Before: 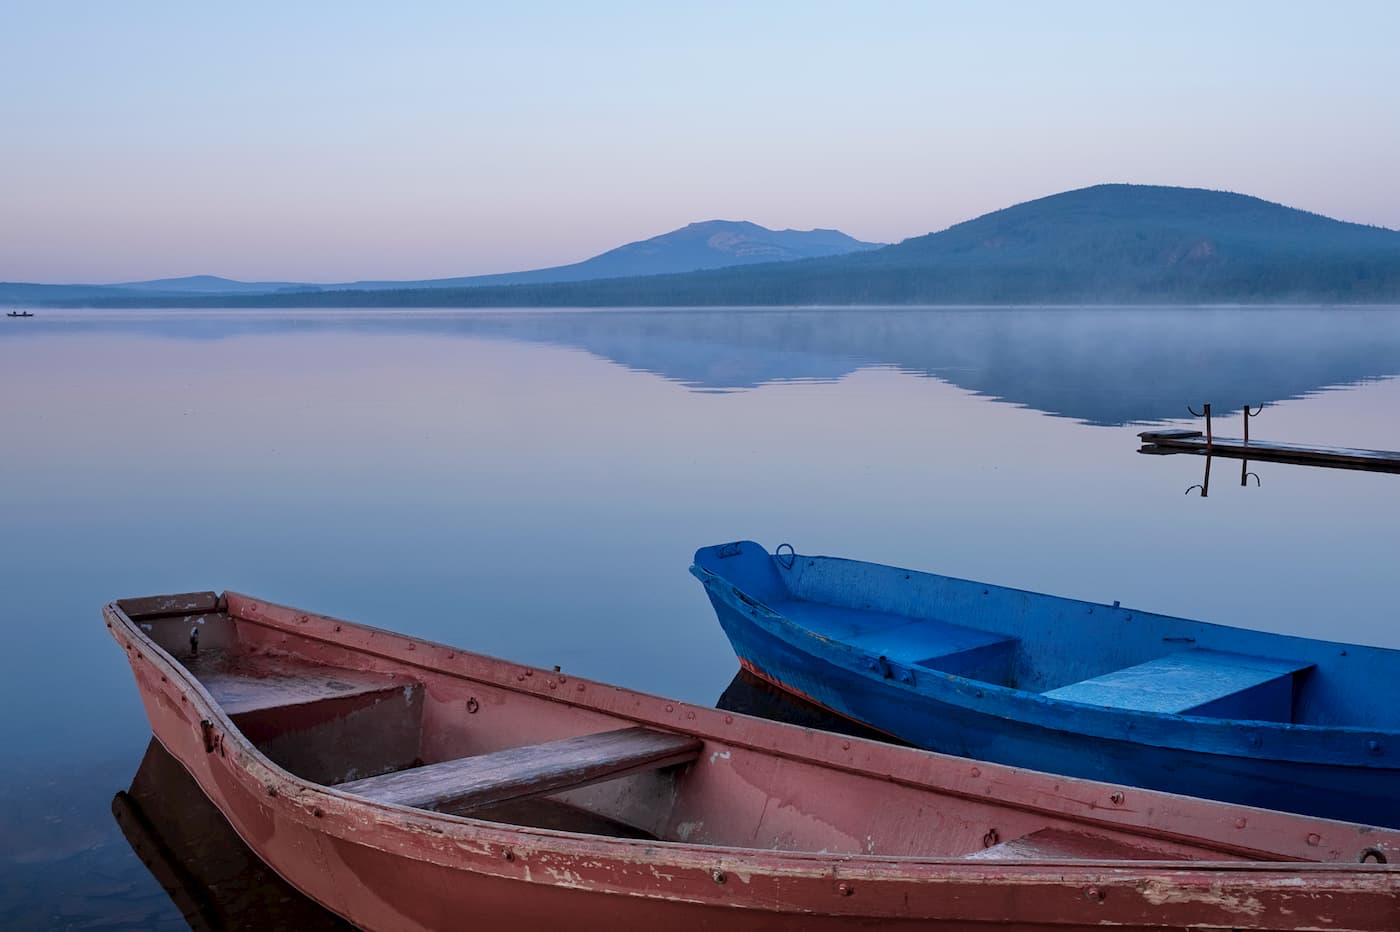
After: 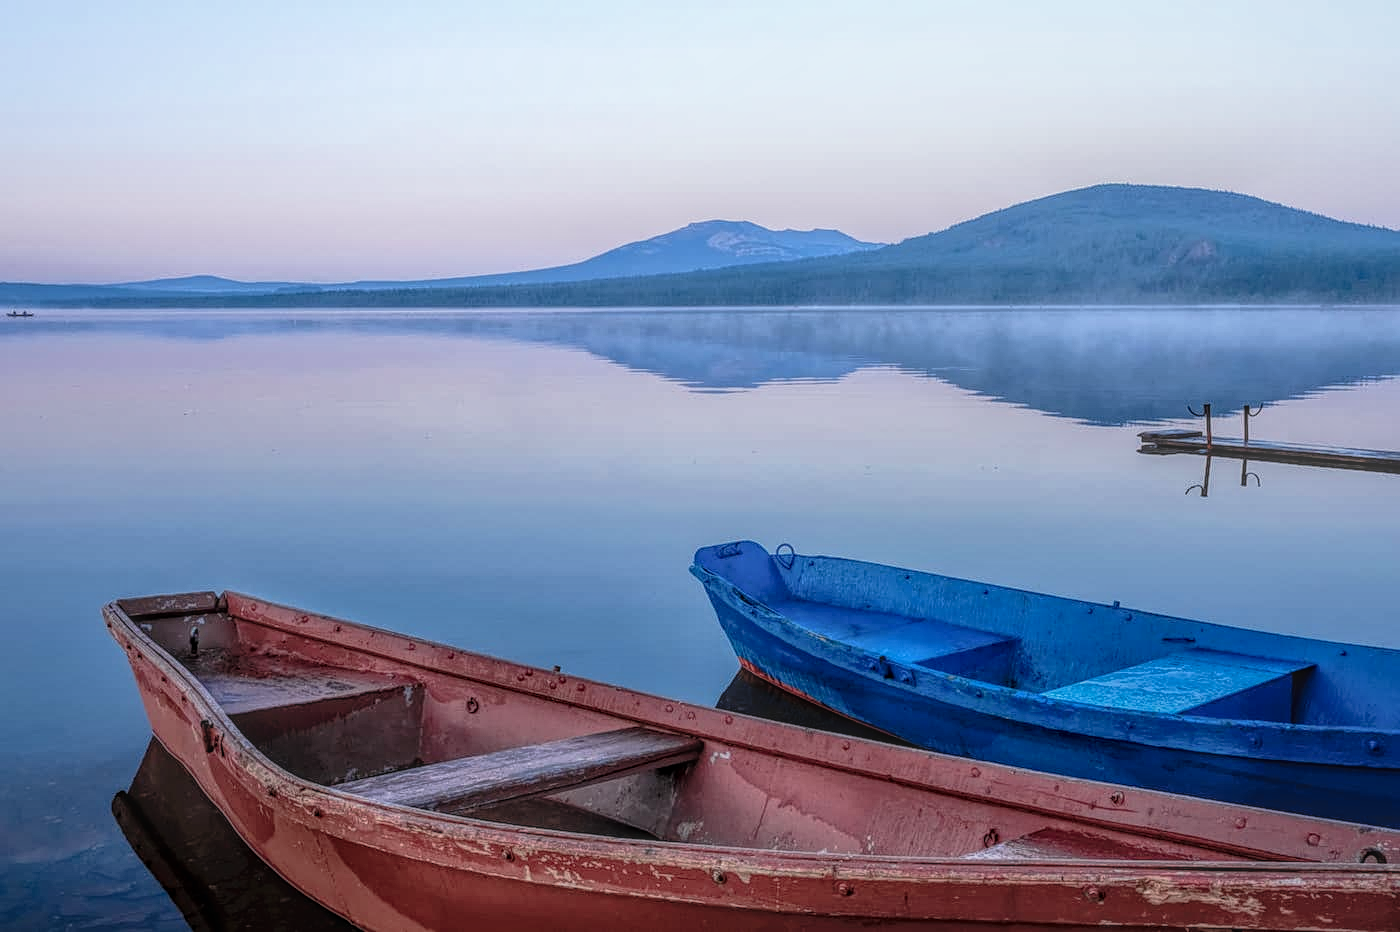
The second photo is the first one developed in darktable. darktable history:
sharpen: amount 0.215
tone curve: curves: ch0 [(0, 0.01) (0.037, 0.032) (0.131, 0.108) (0.275, 0.286) (0.483, 0.517) (0.61, 0.661) (0.697, 0.768) (0.797, 0.876) (0.888, 0.952) (0.997, 0.995)]; ch1 [(0, 0) (0.312, 0.262) (0.425, 0.402) (0.5, 0.5) (0.527, 0.532) (0.556, 0.585) (0.683, 0.706) (0.746, 0.77) (1, 1)]; ch2 [(0, 0) (0.223, 0.185) (0.333, 0.284) (0.432, 0.4) (0.502, 0.502) (0.525, 0.527) (0.545, 0.564) (0.587, 0.613) (0.636, 0.654) (0.711, 0.729) (0.845, 0.855) (0.998, 0.977)], preserve colors none
local contrast: highlights 20%, shadows 29%, detail 201%, midtone range 0.2
